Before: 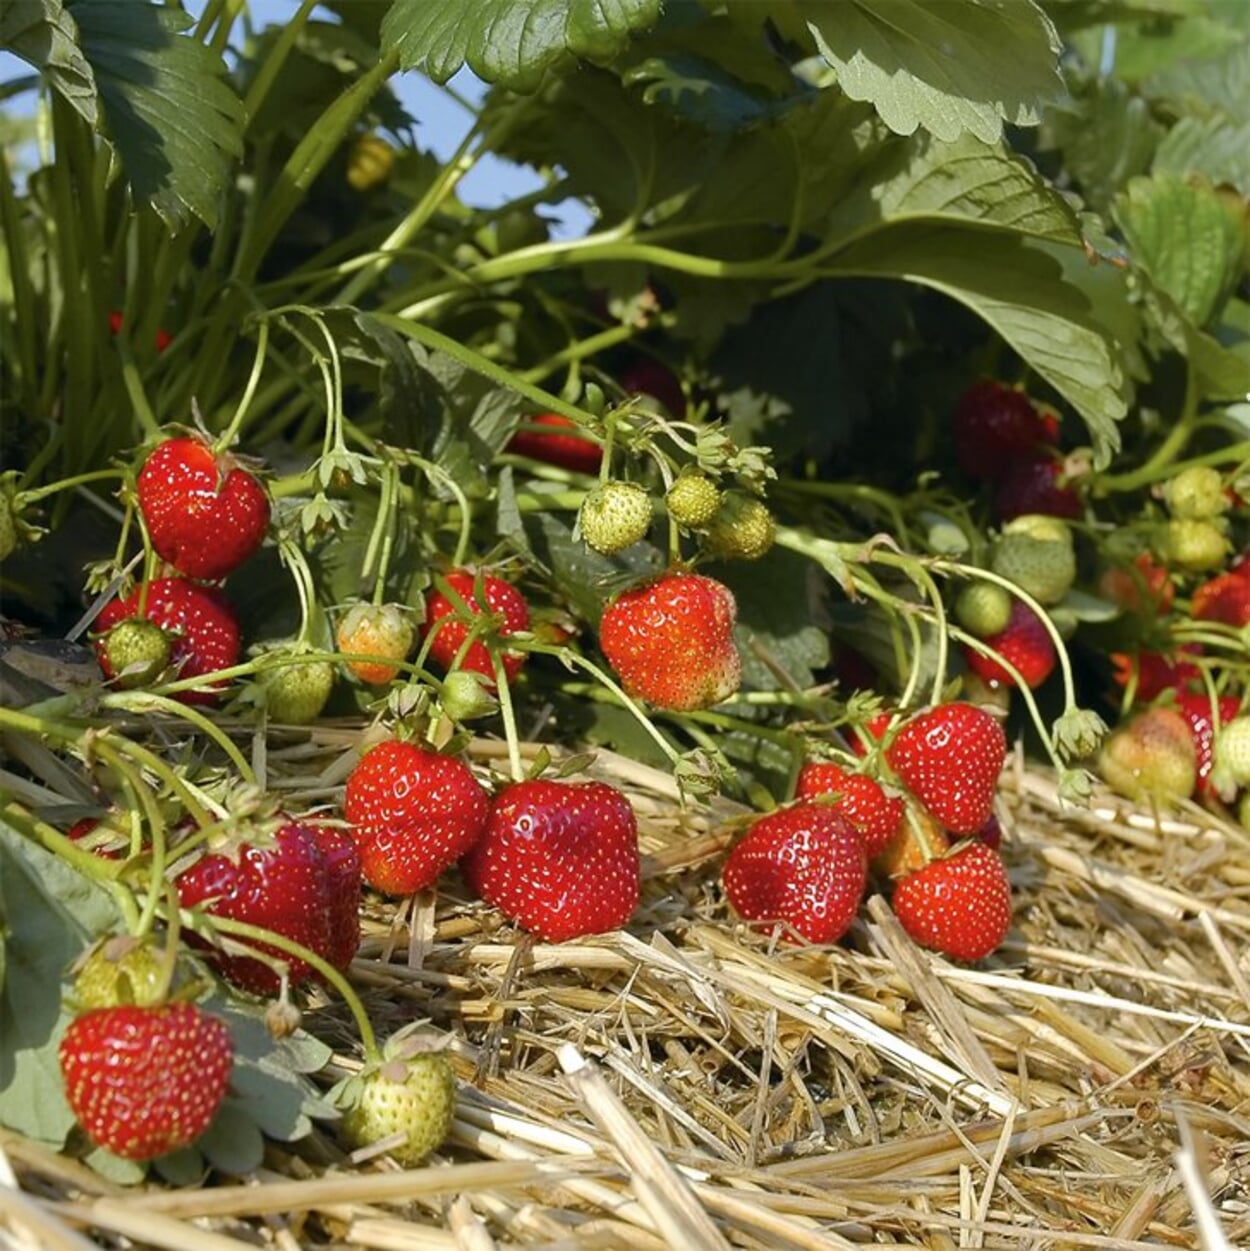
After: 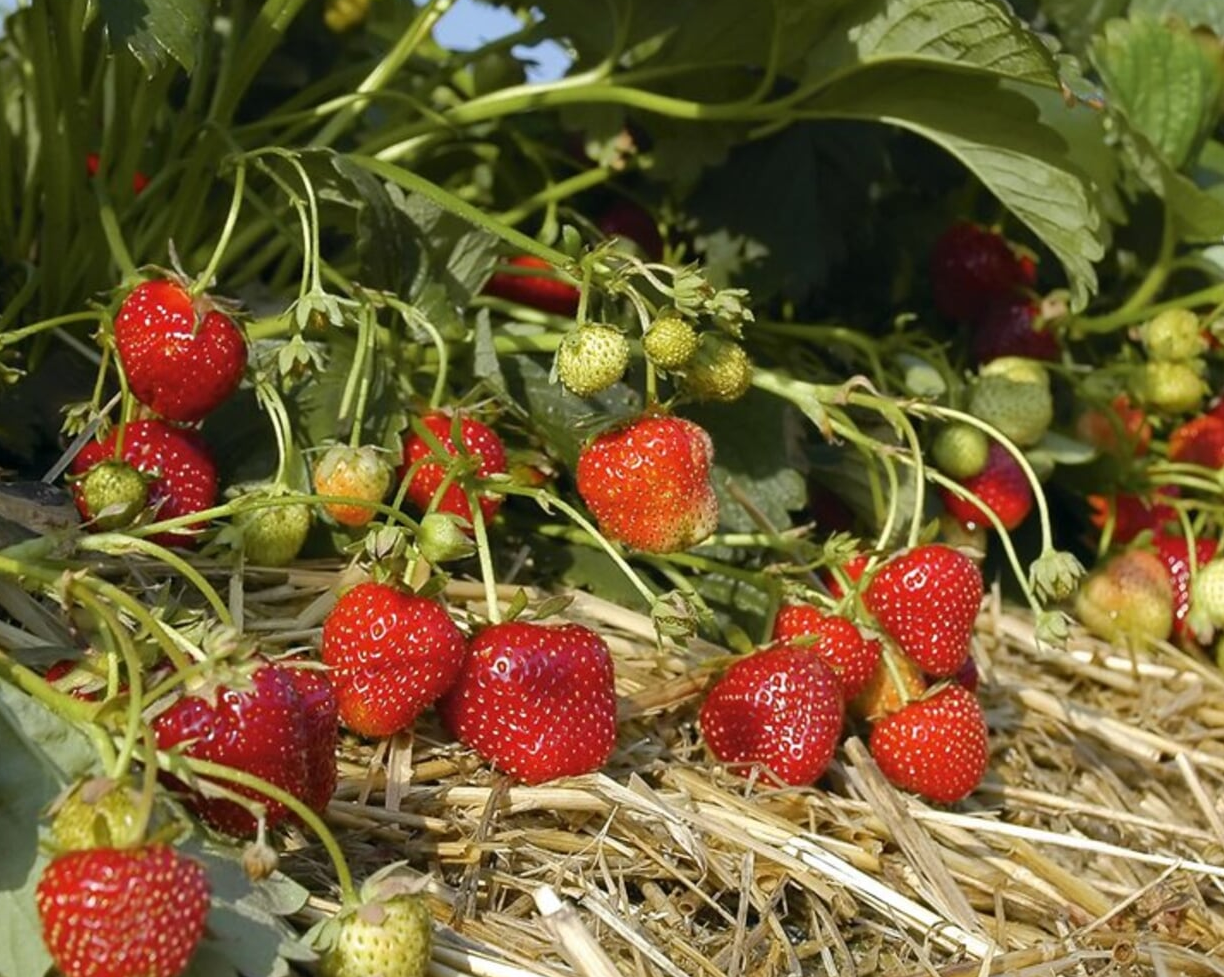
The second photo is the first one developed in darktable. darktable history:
crop and rotate: left 1.844%, top 12.662%, right 0.198%, bottom 9.173%
